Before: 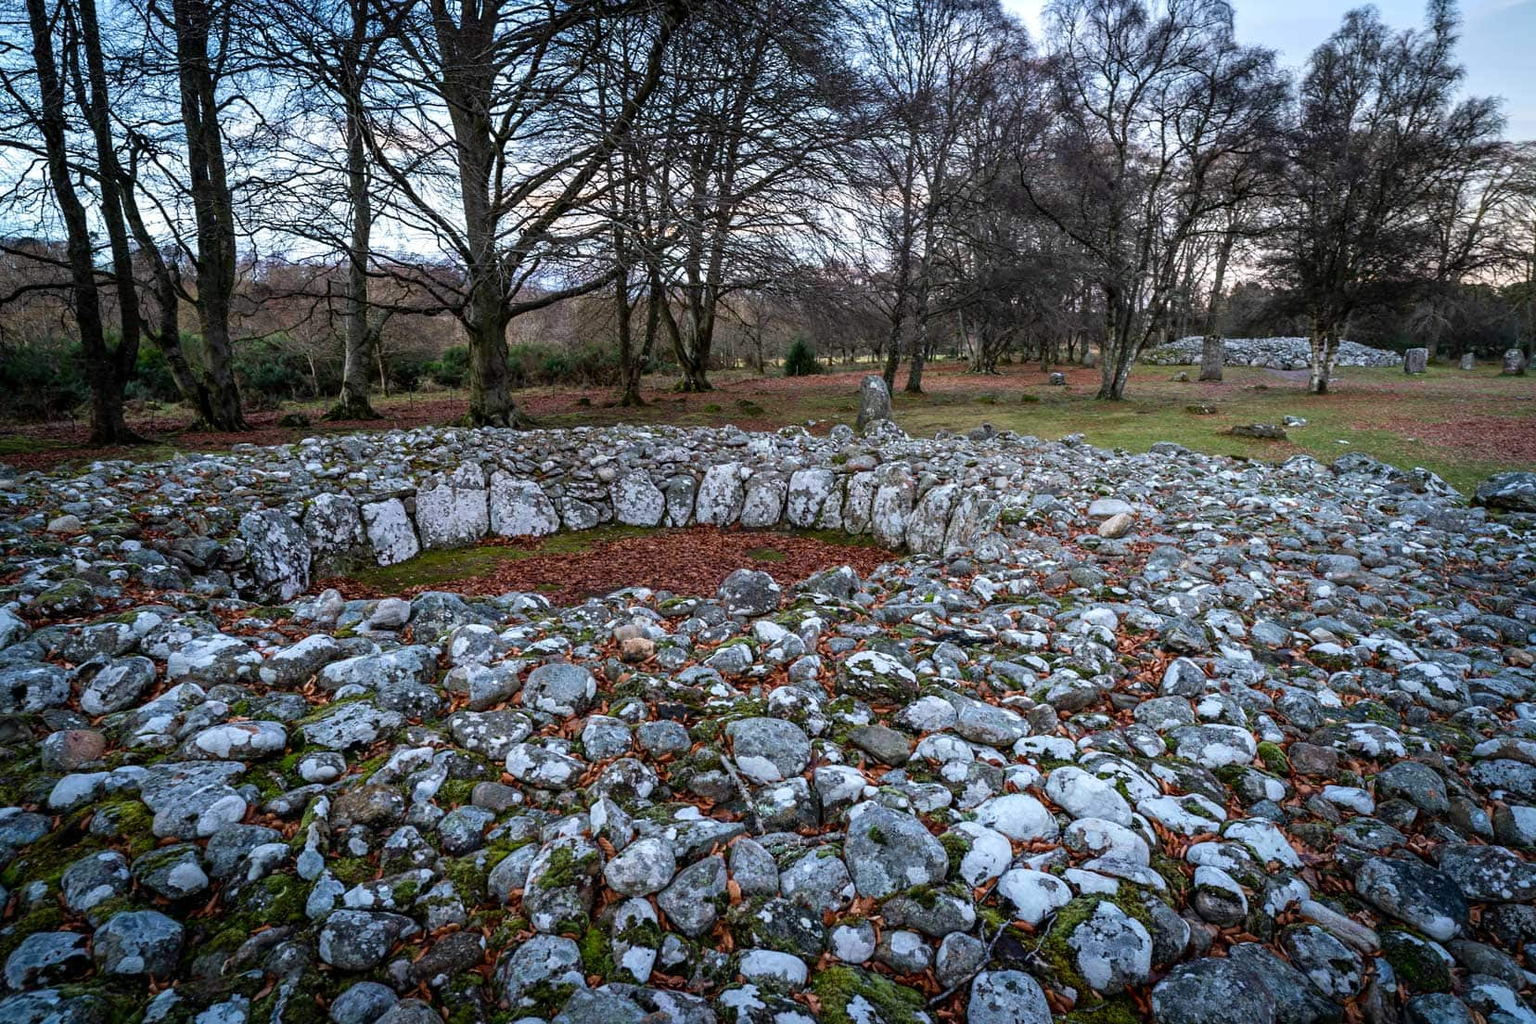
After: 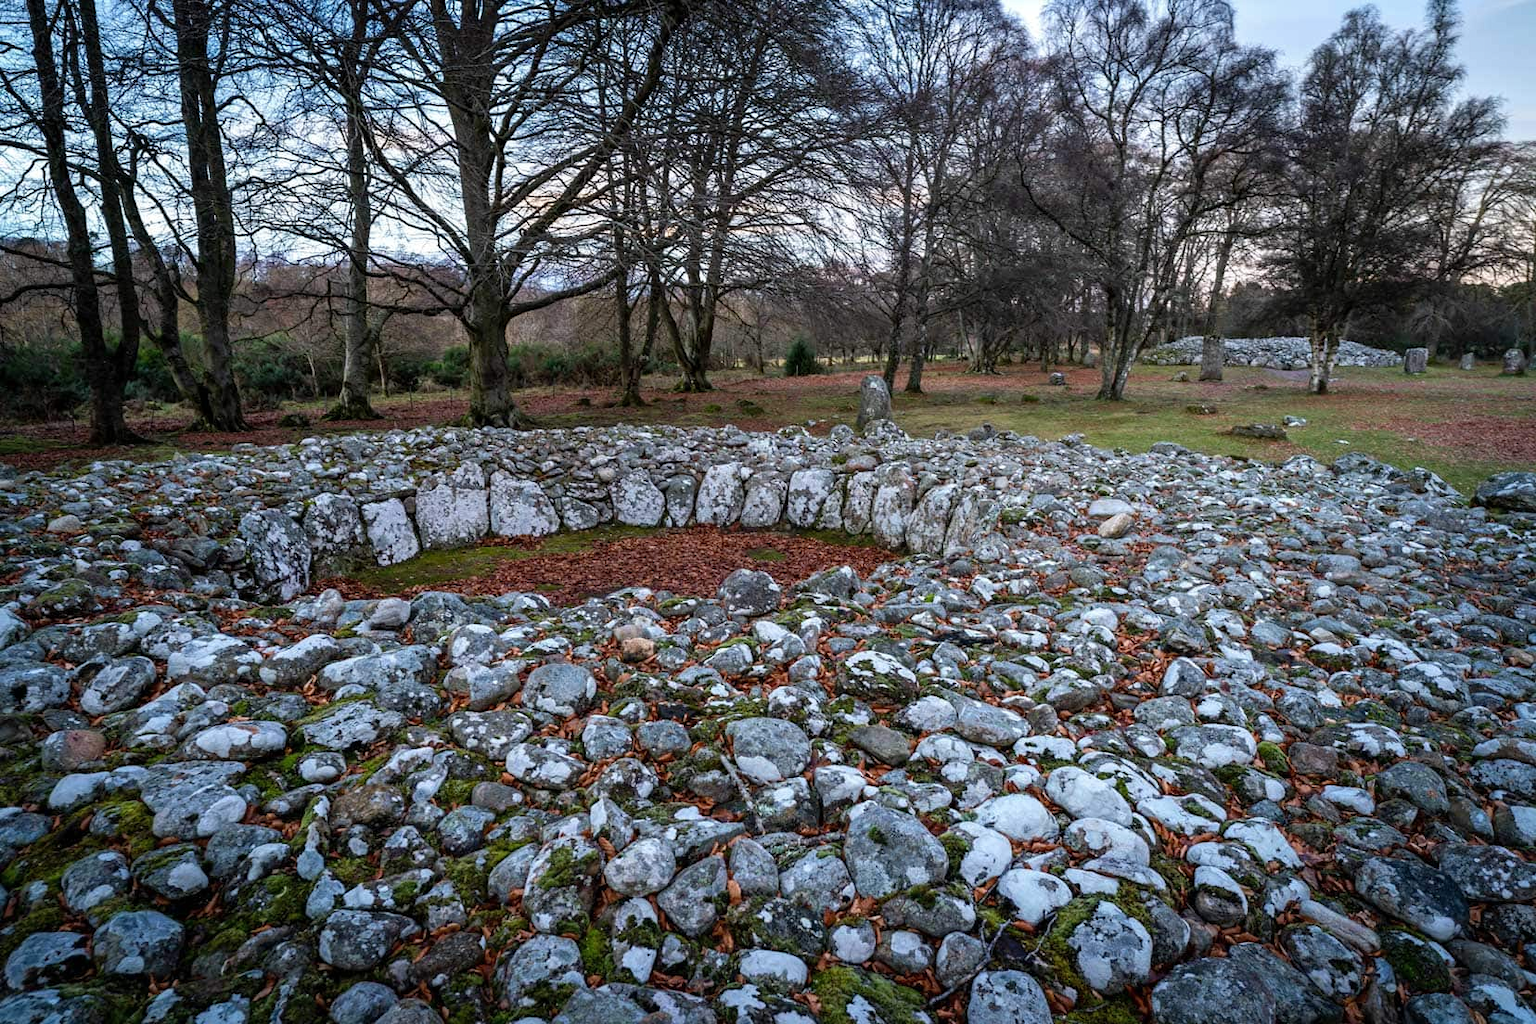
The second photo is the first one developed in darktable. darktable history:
shadows and highlights: radius 127.59, shadows 21.2, highlights -22.53, low approximation 0.01
